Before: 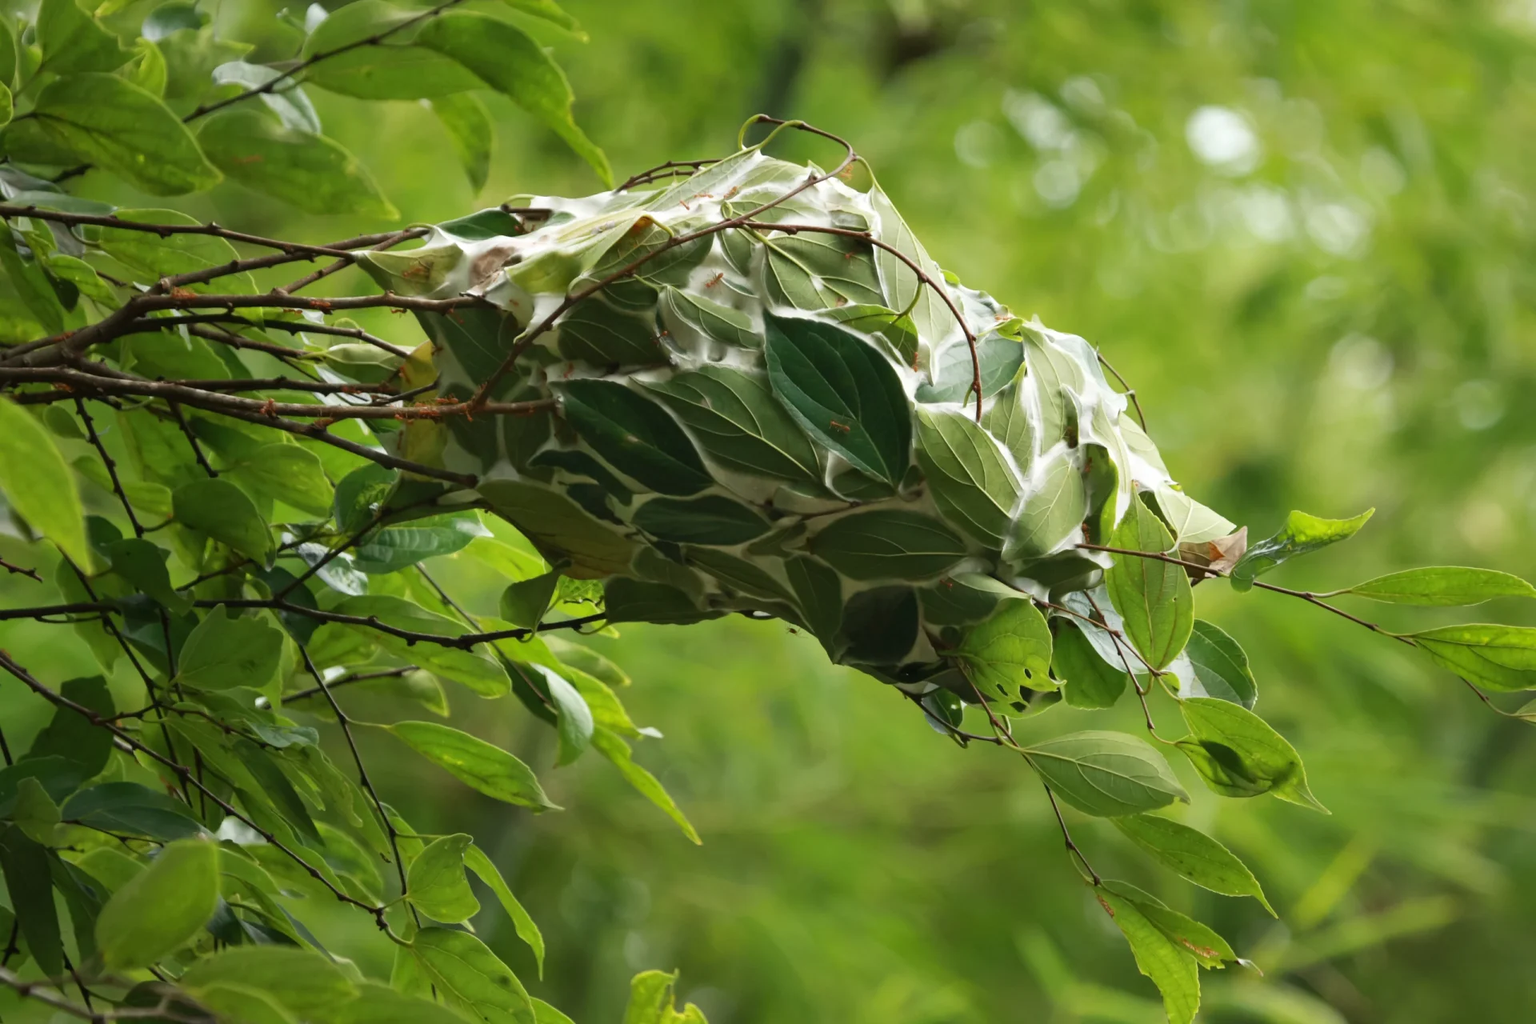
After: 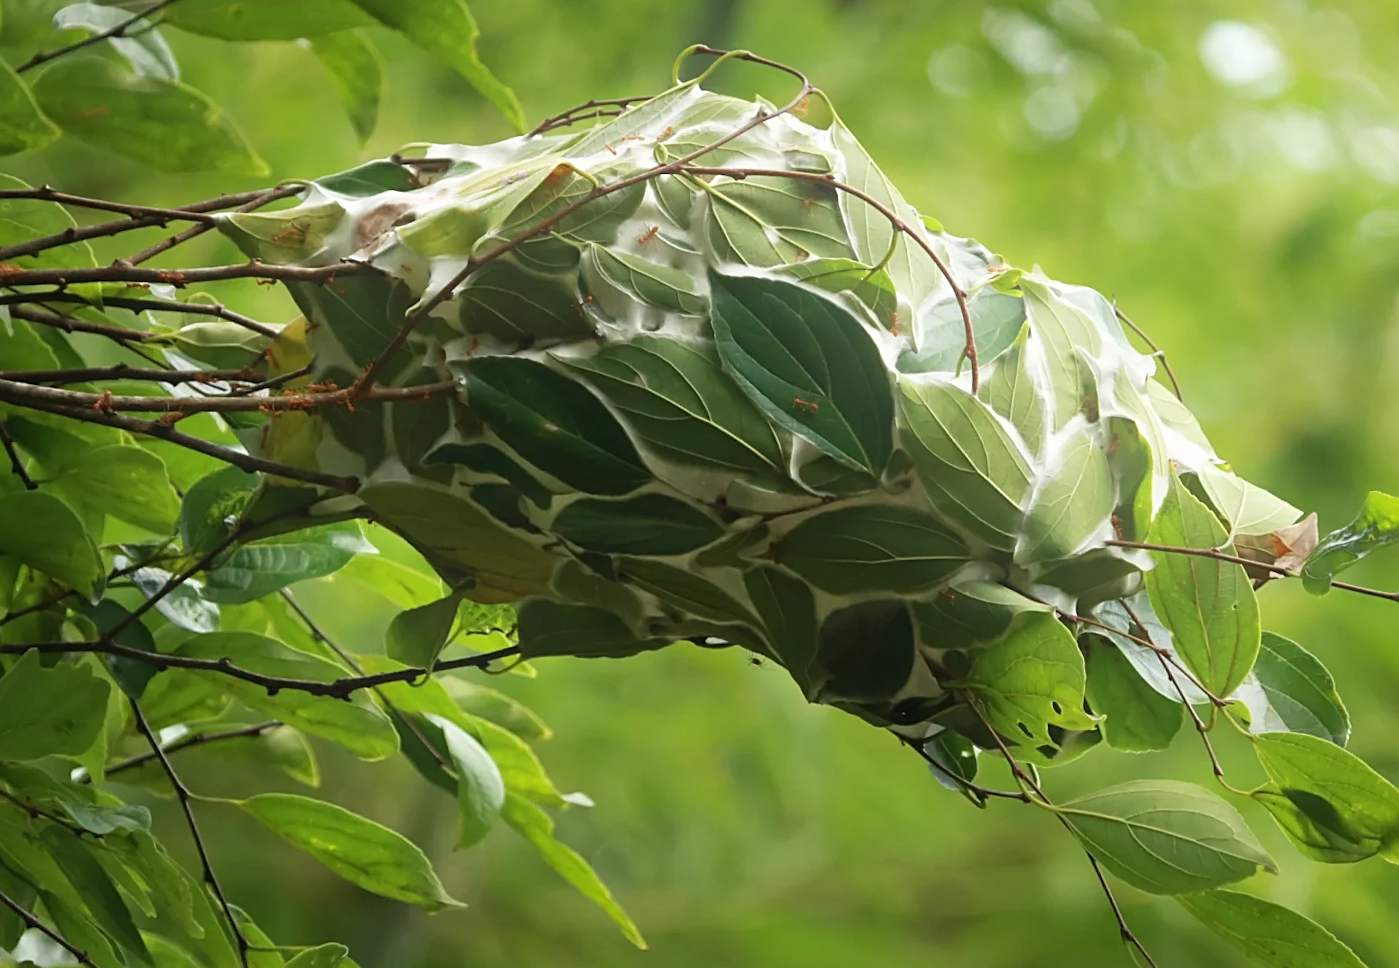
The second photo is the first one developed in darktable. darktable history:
crop and rotate: left 10.77%, top 5.1%, right 10.41%, bottom 16.76%
bloom: threshold 82.5%, strength 16.25%
sharpen: on, module defaults
rotate and perspective: rotation -1.68°, lens shift (vertical) -0.146, crop left 0.049, crop right 0.912, crop top 0.032, crop bottom 0.96
